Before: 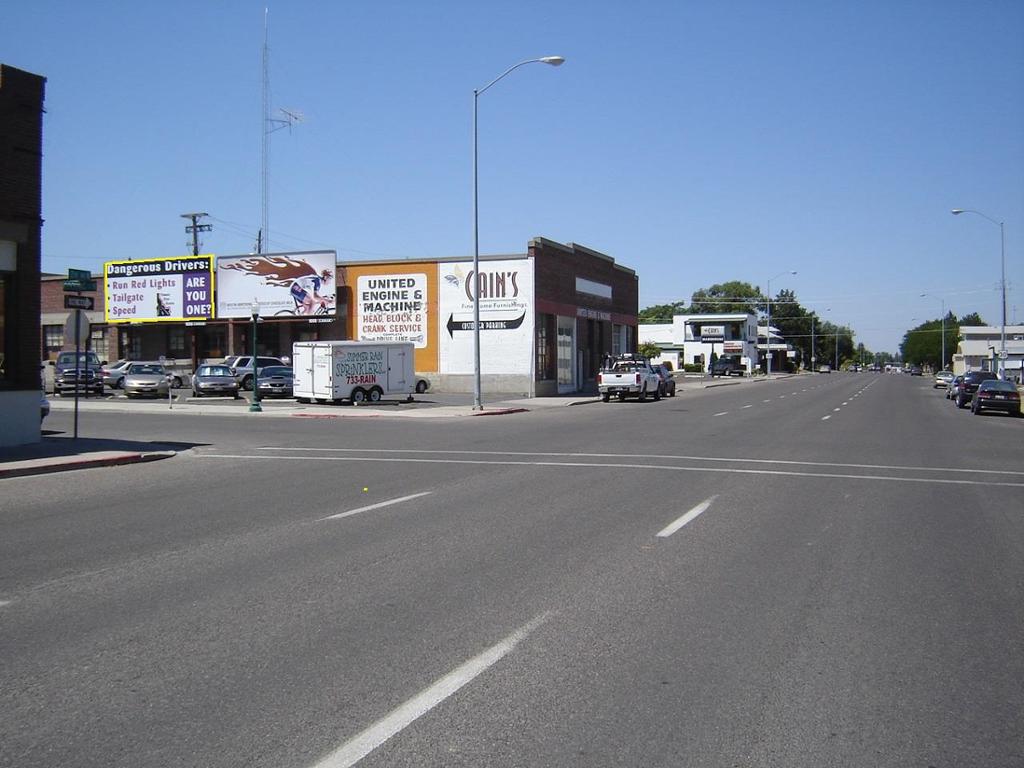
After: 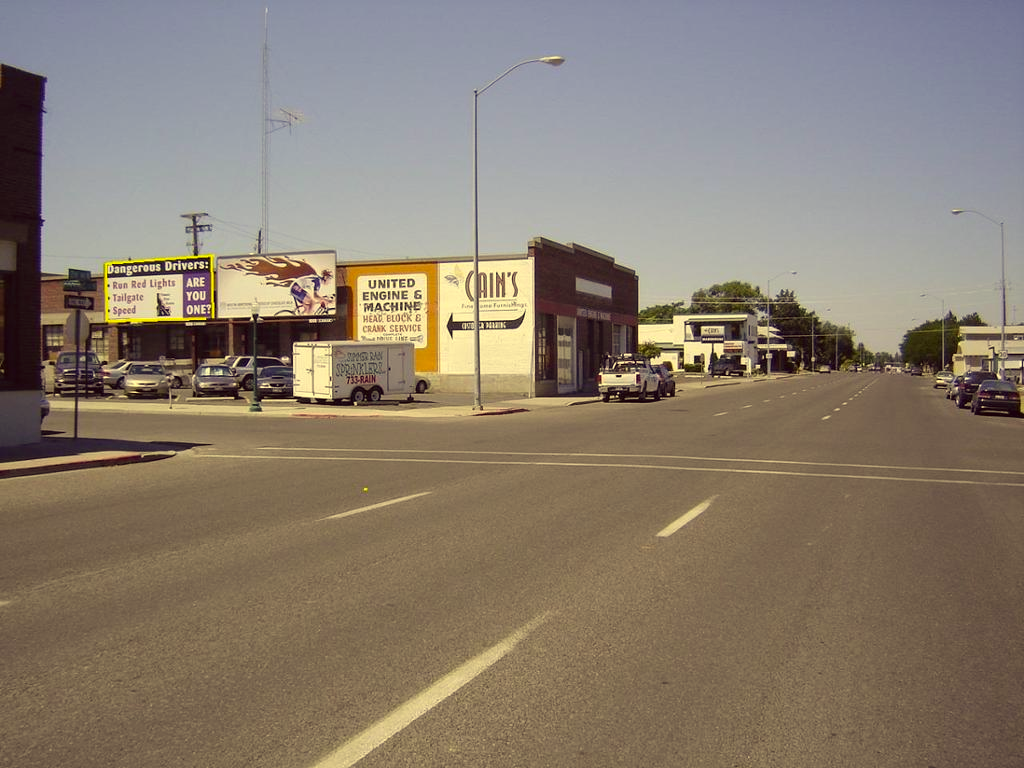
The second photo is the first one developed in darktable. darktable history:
color correction: highlights a* -0.531, highlights b* 39.94, shadows a* 9.81, shadows b* -0.612
